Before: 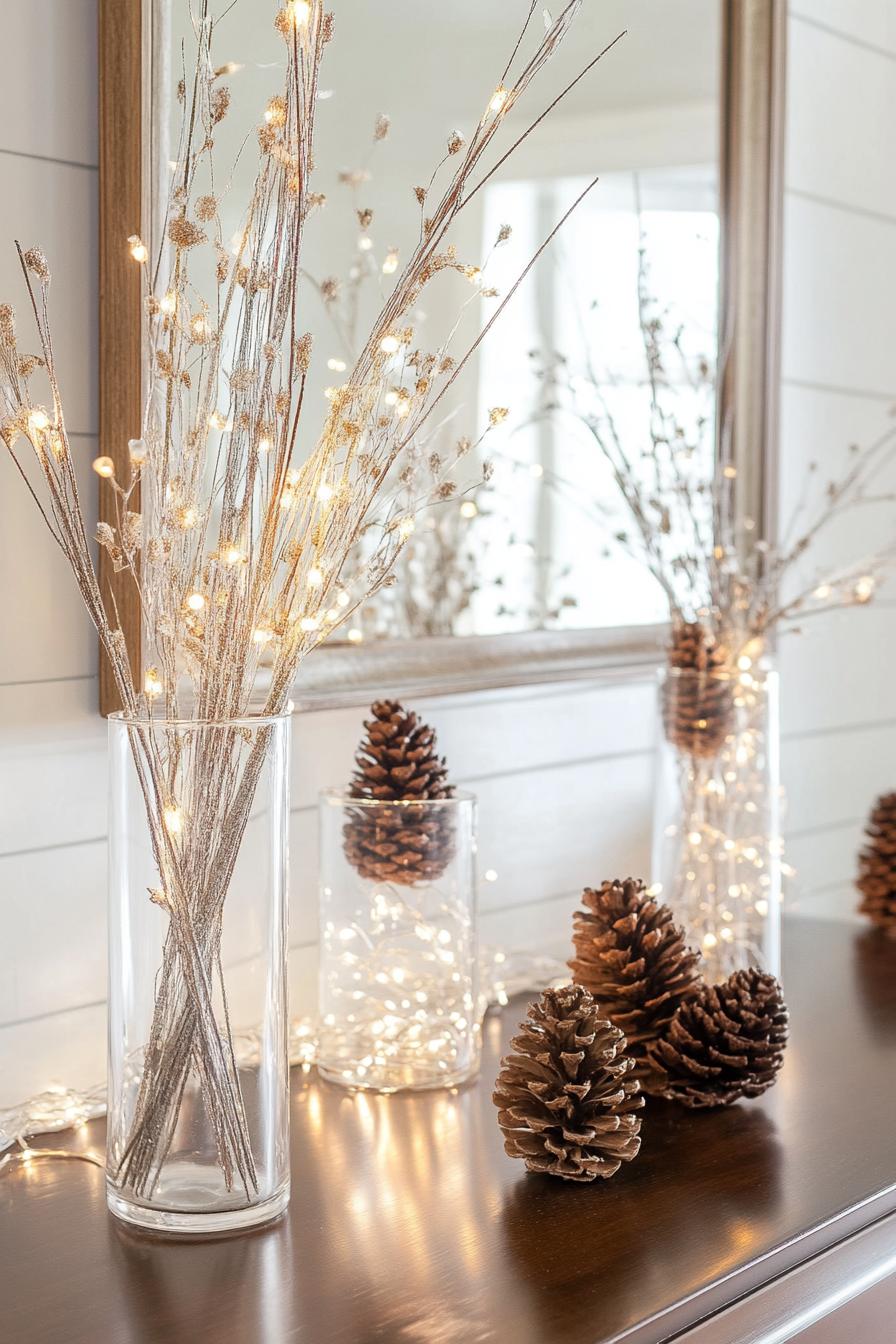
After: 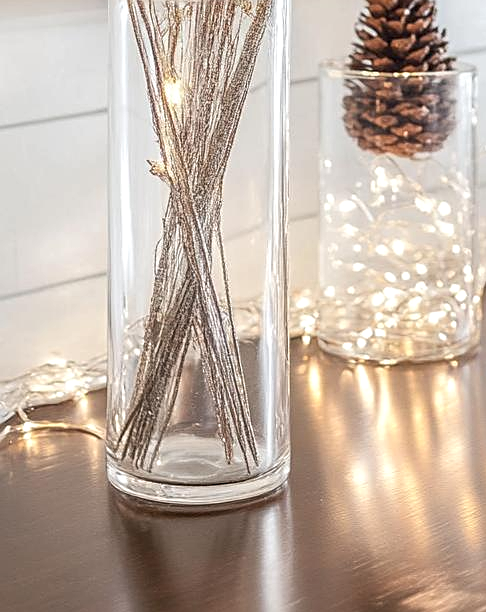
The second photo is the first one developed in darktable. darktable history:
crop and rotate: top 54.207%, right 45.73%, bottom 0.229%
local contrast: detail 130%
sharpen: on, module defaults
